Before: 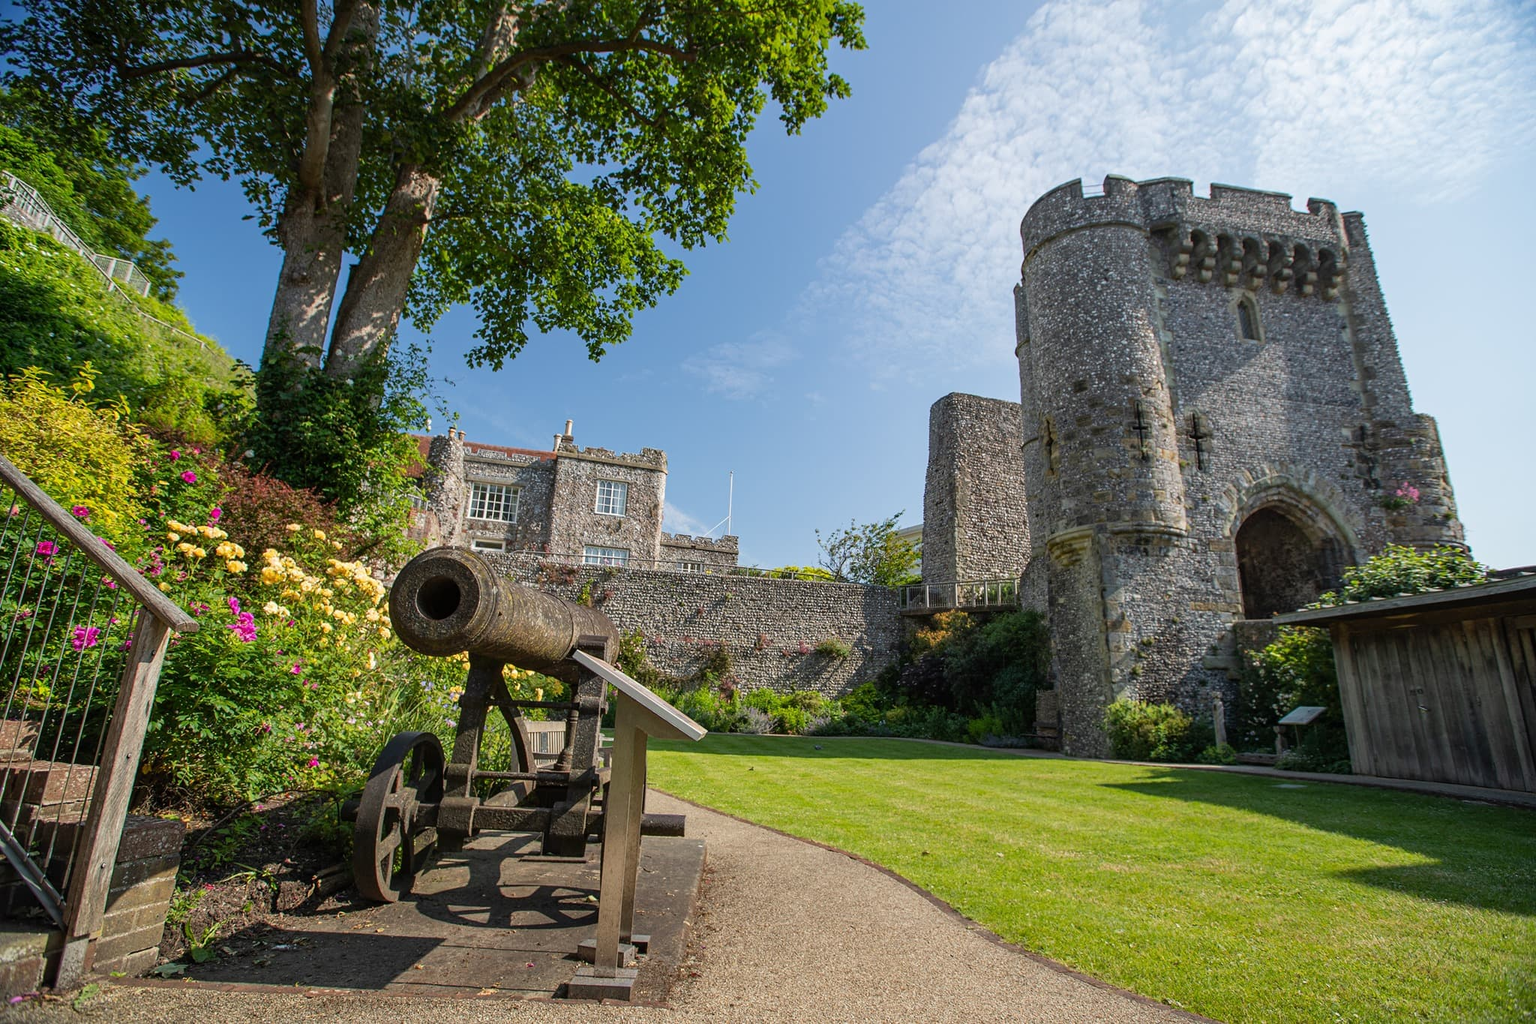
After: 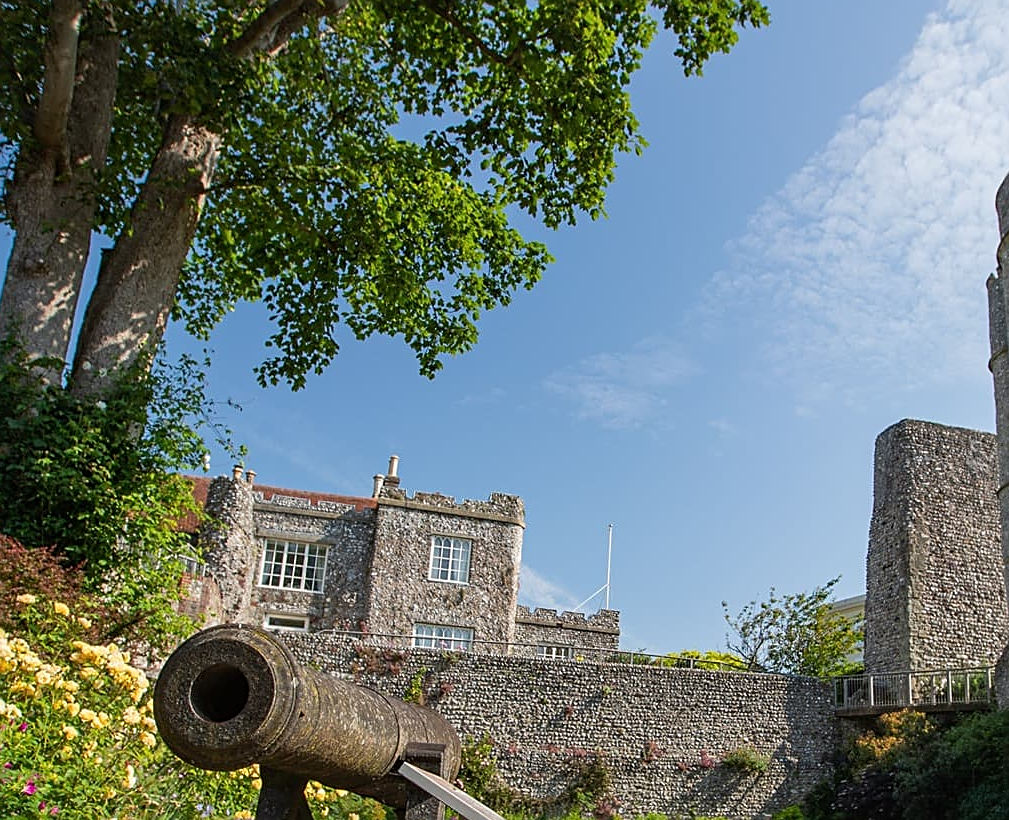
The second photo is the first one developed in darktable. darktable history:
sharpen: on, module defaults
crop: left 17.835%, top 7.675%, right 32.881%, bottom 32.213%
